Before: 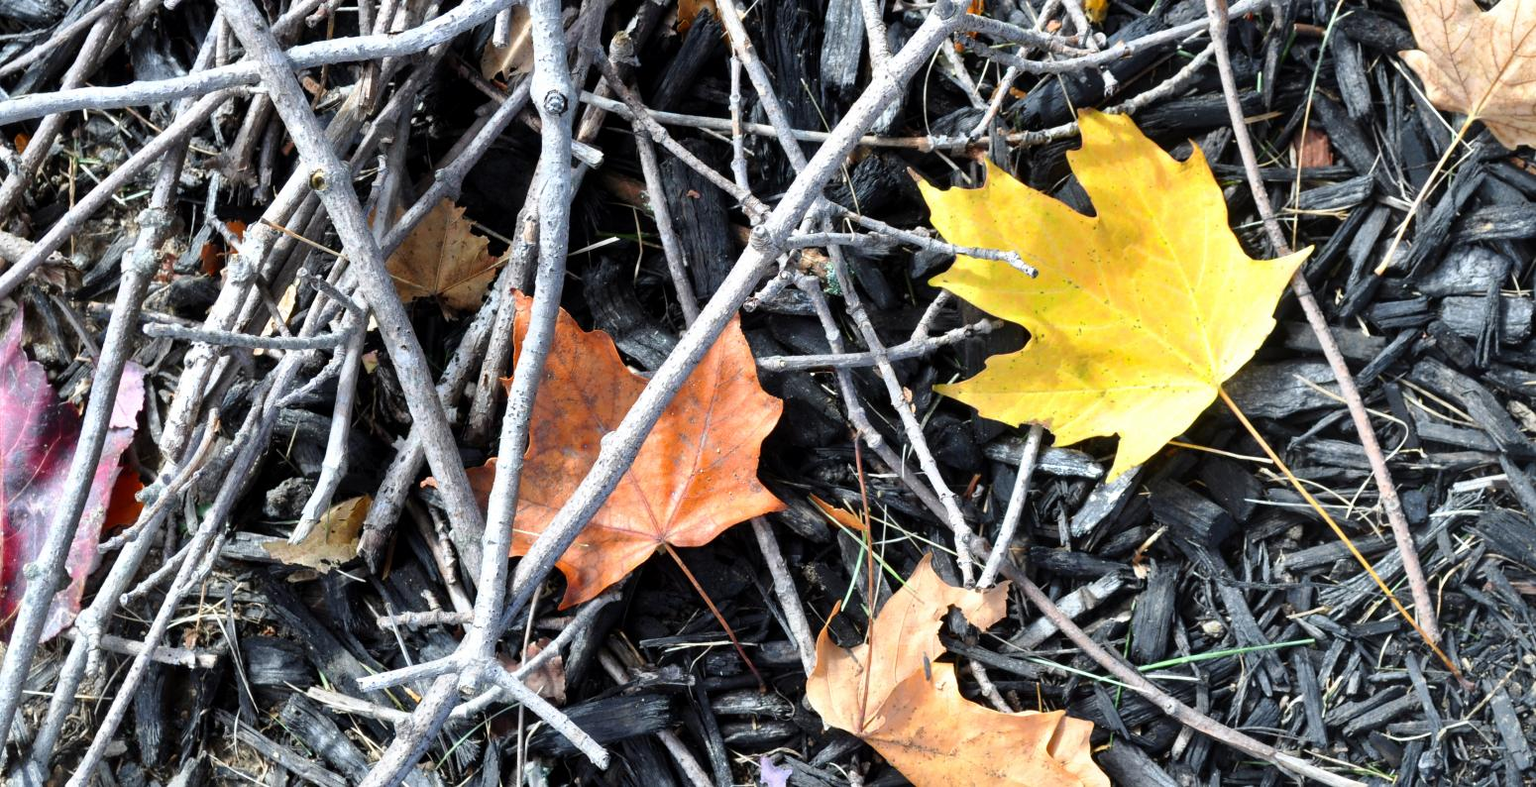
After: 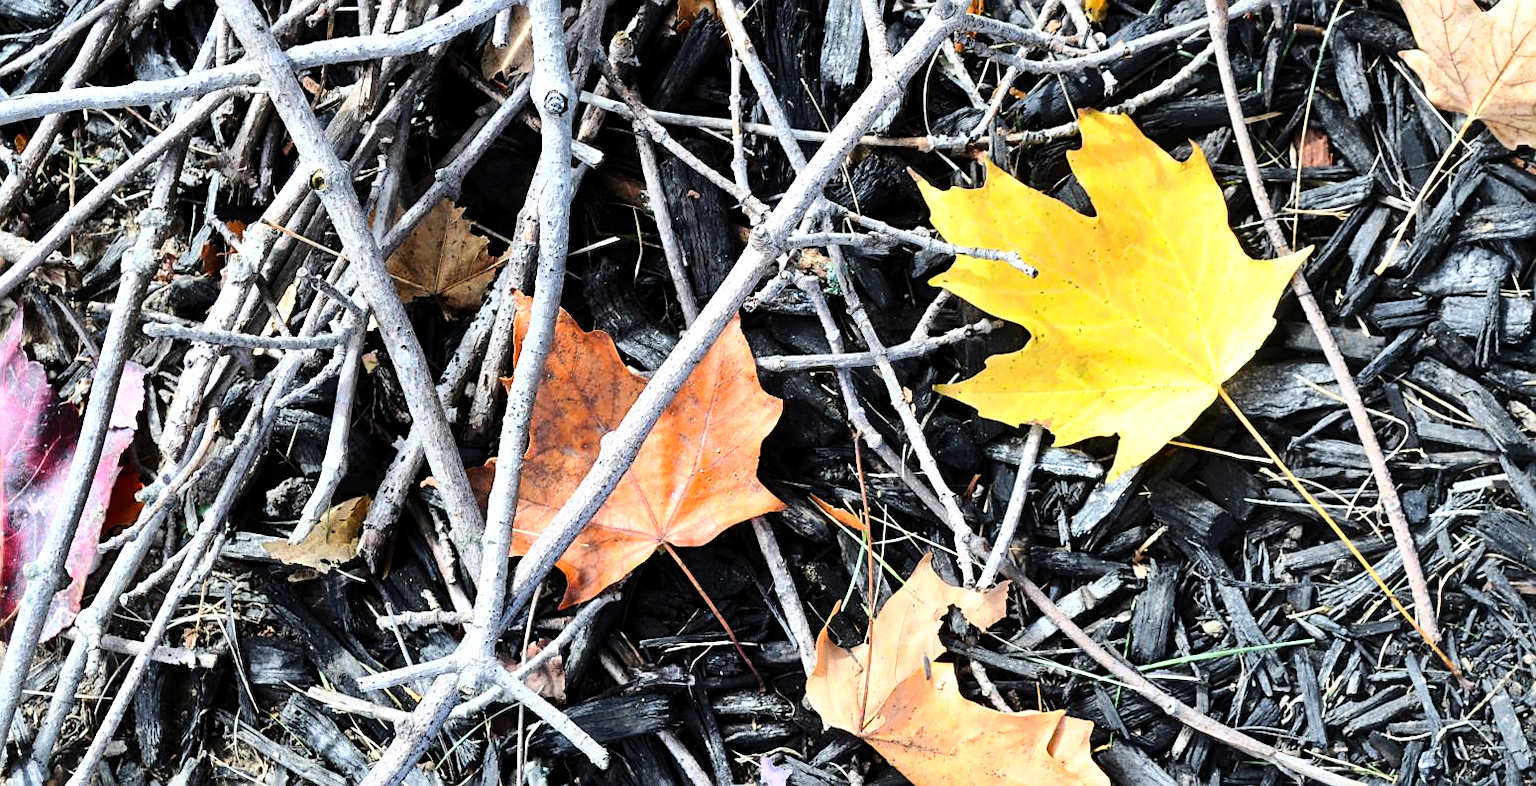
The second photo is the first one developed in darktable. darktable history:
sharpen: on, module defaults
base curve: curves: ch0 [(0, 0) (0.032, 0.025) (0.121, 0.166) (0.206, 0.329) (0.605, 0.79) (1, 1)]
